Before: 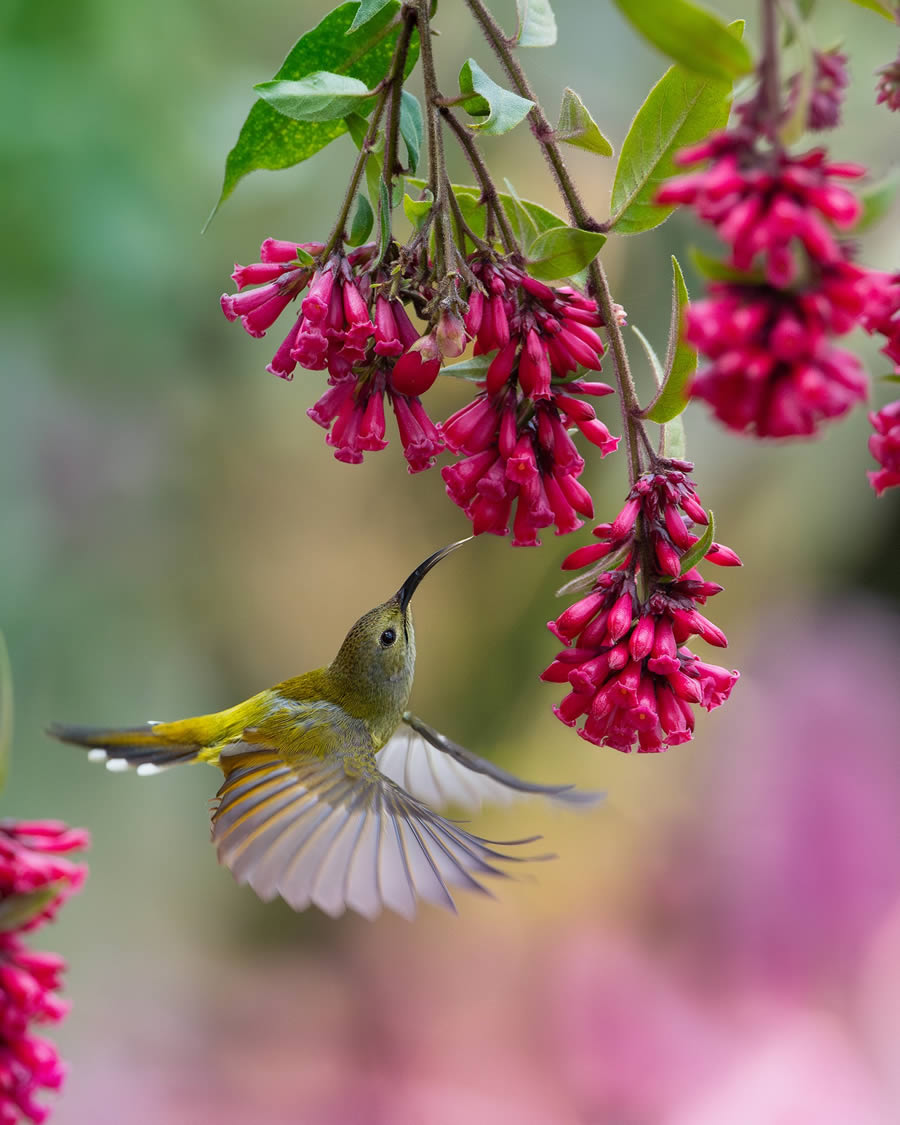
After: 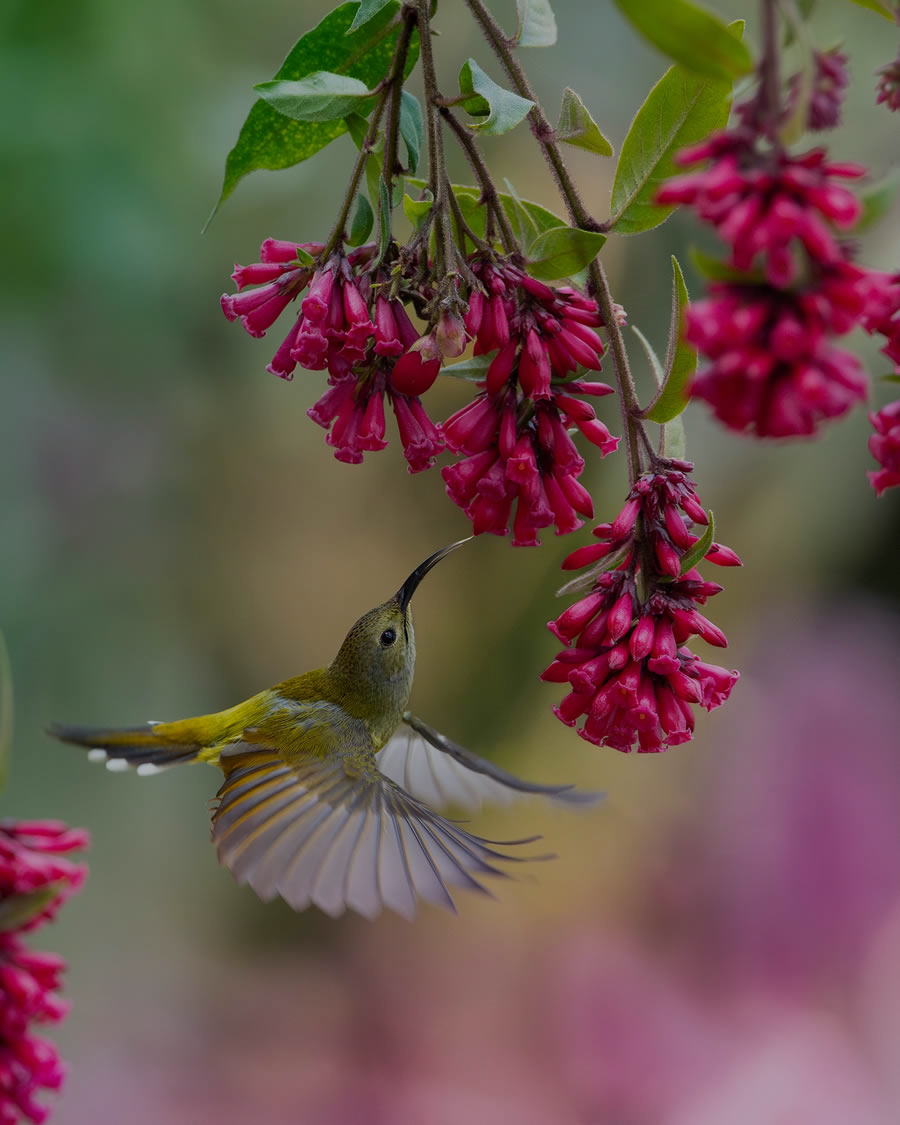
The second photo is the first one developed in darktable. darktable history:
exposure: exposure -0.972 EV, compensate highlight preservation false
